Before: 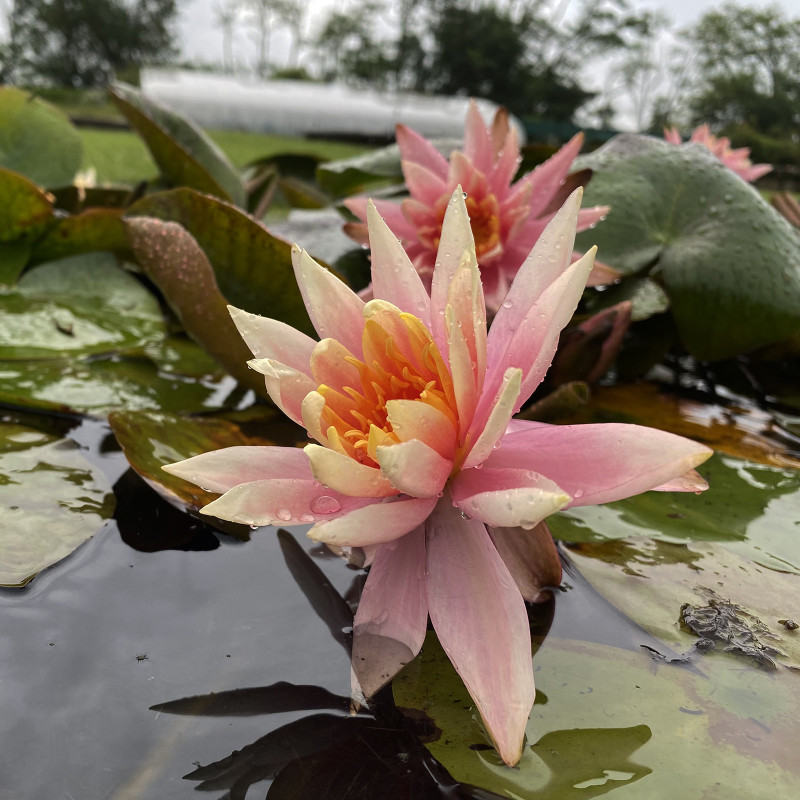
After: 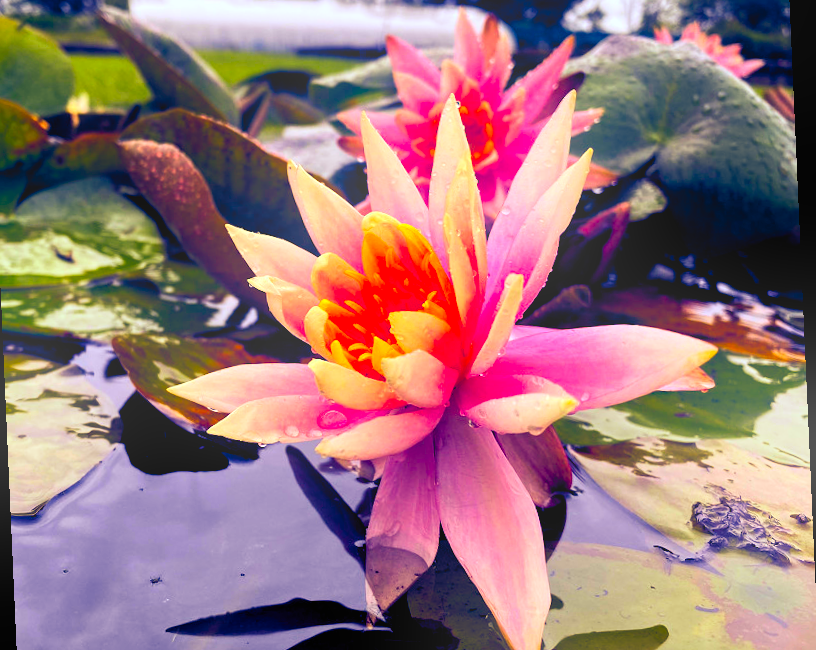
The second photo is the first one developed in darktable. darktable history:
contrast brightness saturation: contrast 0.2, brightness 0.2, saturation 0.8
rgb levels: mode RGB, independent channels, levels [[0, 0.5, 1], [0, 0.521, 1], [0, 0.536, 1]]
color balance rgb: shadows lift › luminance -41.13%, shadows lift › chroma 14.13%, shadows lift › hue 260°, power › luminance -3.76%, power › chroma 0.56%, power › hue 40.37°, highlights gain › luminance 16.81%, highlights gain › chroma 2.94%, highlights gain › hue 260°, global offset › luminance -0.29%, global offset › chroma 0.31%, global offset › hue 260°, perceptual saturation grading › global saturation 20%, perceptual saturation grading › highlights -13.92%, perceptual saturation grading › shadows 50%
rotate and perspective: rotation -2.56°, automatic cropping off
shadows and highlights: shadows 12, white point adjustment 1.2, soften with gaussian
bloom: size 16%, threshold 98%, strength 20%
crop and rotate: left 1.814%, top 12.818%, right 0.25%, bottom 9.225%
